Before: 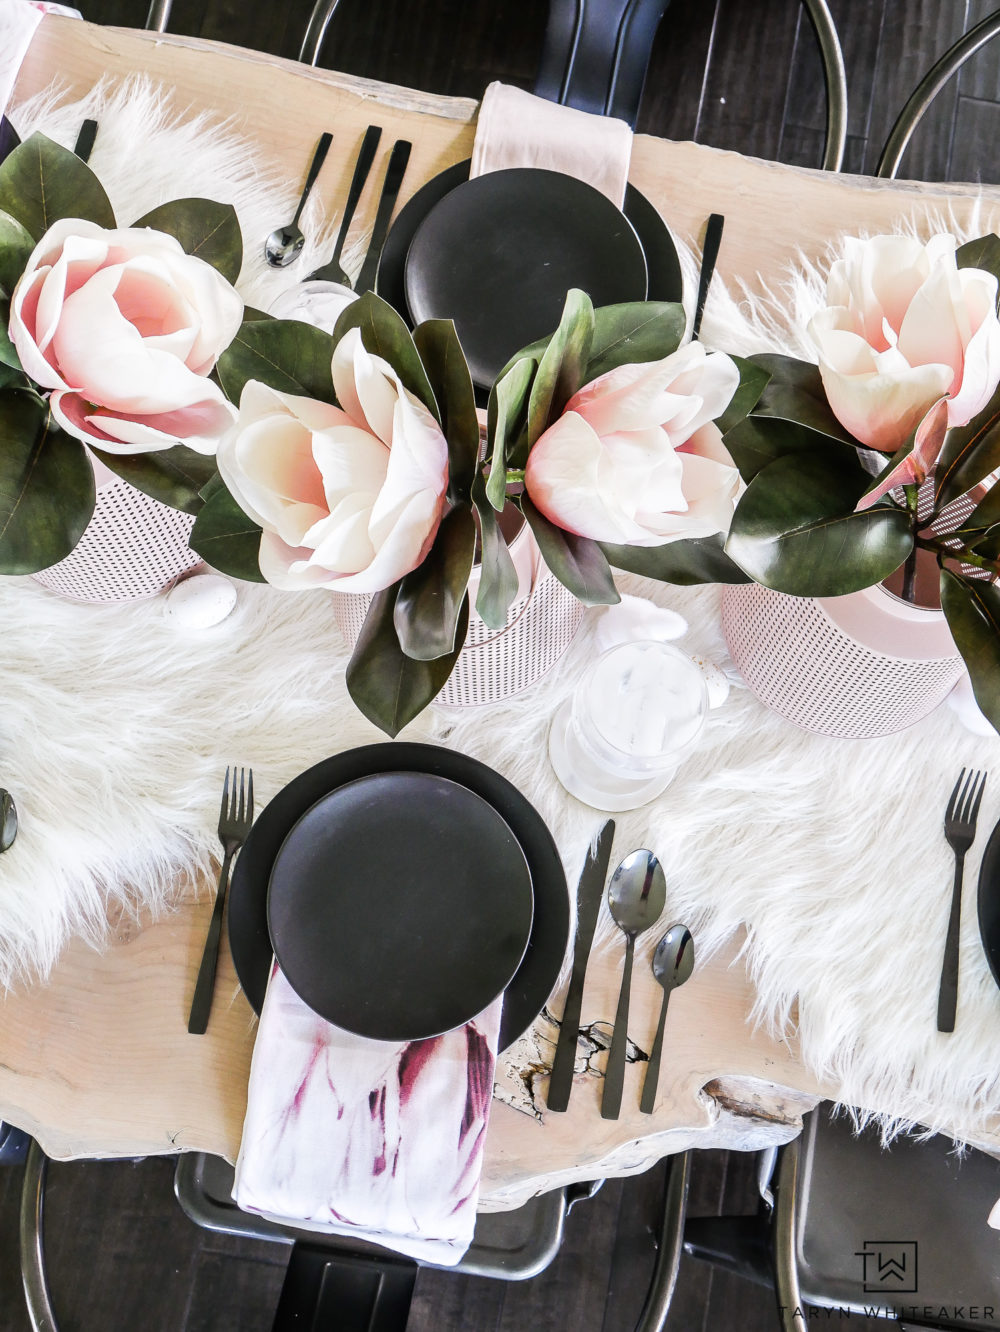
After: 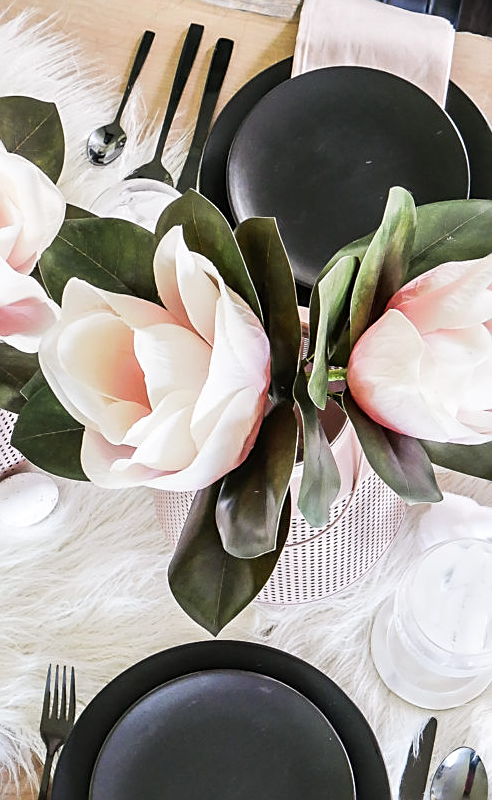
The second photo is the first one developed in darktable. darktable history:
crop: left 17.835%, top 7.675%, right 32.881%, bottom 32.213%
rotate and perspective: crop left 0, crop top 0
sharpen: on, module defaults
